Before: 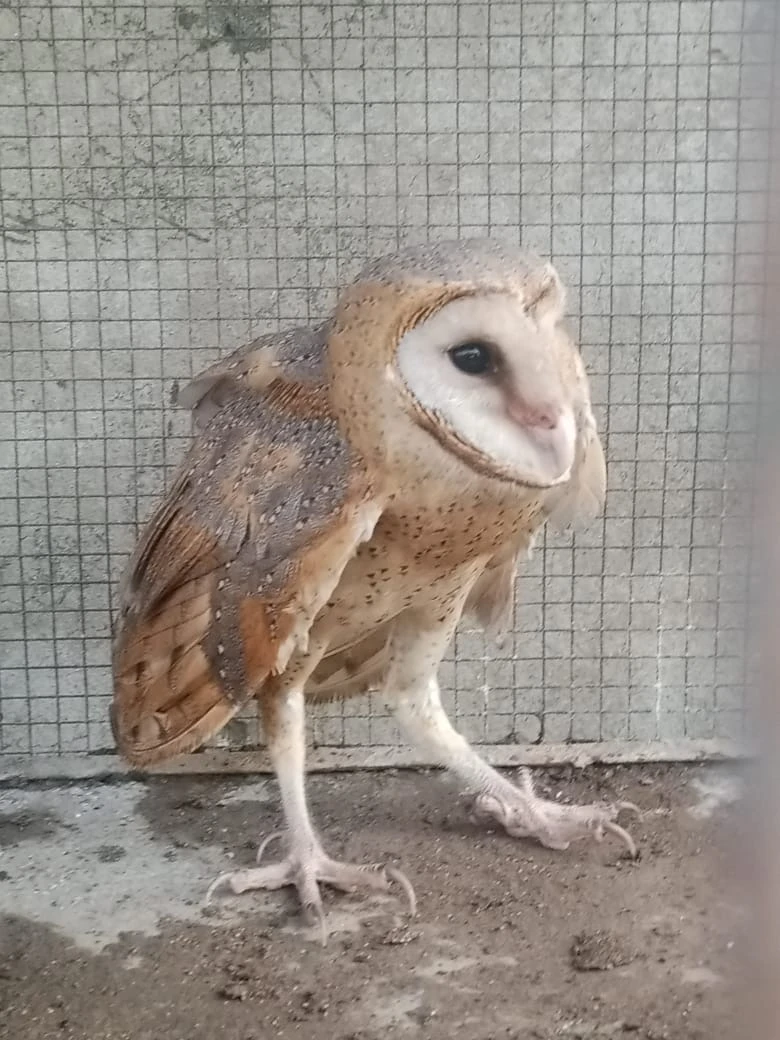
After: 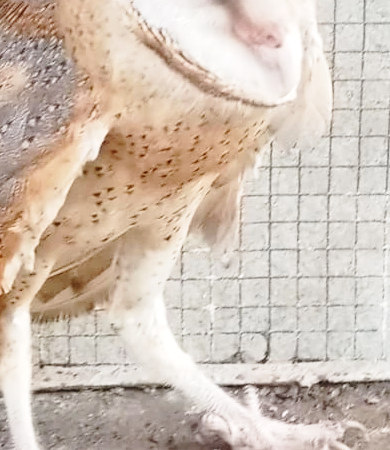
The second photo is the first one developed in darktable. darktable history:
crop: left 35.207%, top 36.674%, right 14.683%, bottom 19.99%
base curve: curves: ch0 [(0, 0) (0.028, 0.03) (0.121, 0.232) (0.46, 0.748) (0.859, 0.968) (1, 1)], preserve colors none
exposure: exposure 0.126 EV, compensate highlight preservation false
